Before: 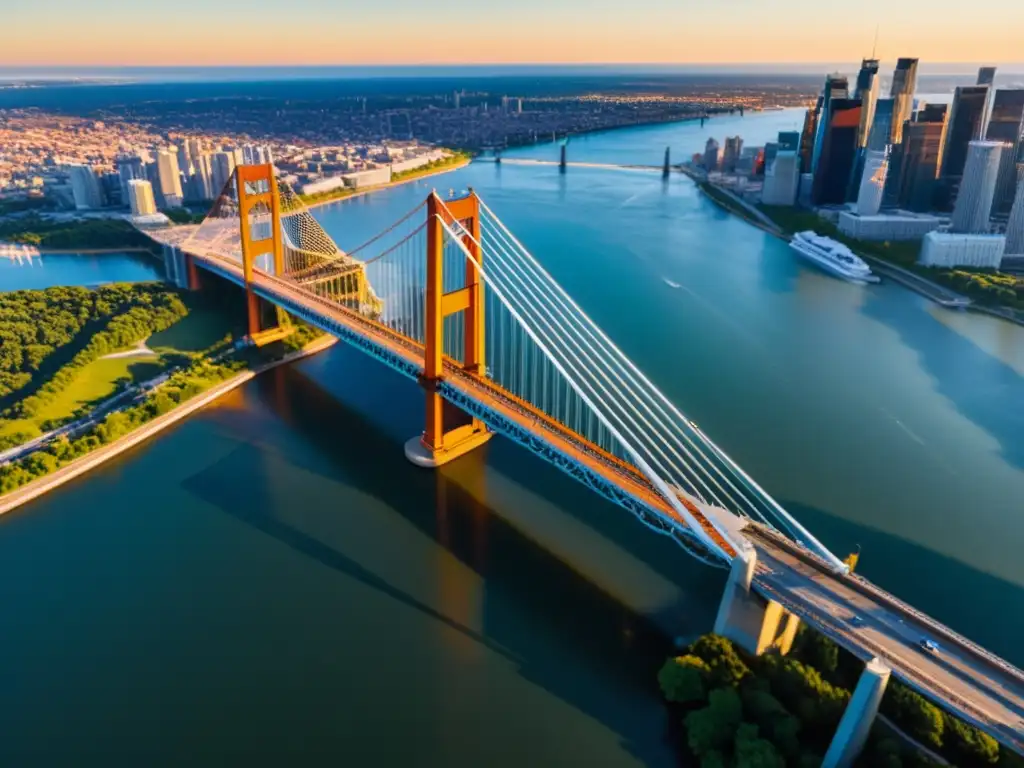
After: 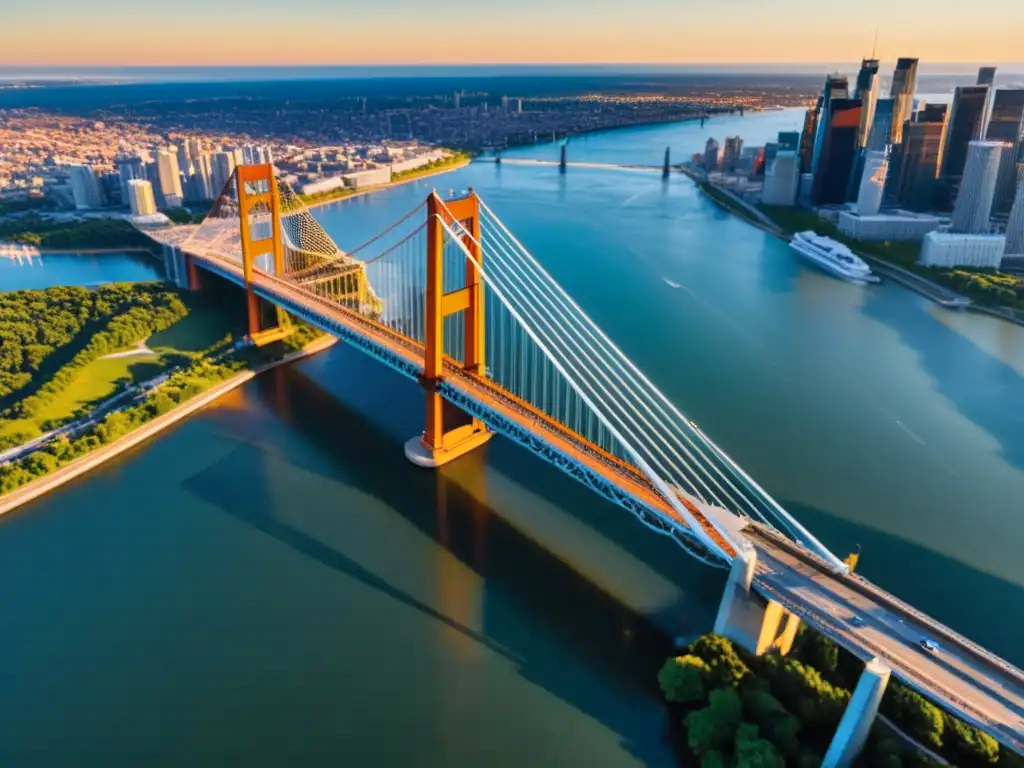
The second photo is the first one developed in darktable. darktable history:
shadows and highlights: shadows 53.15, soften with gaussian
